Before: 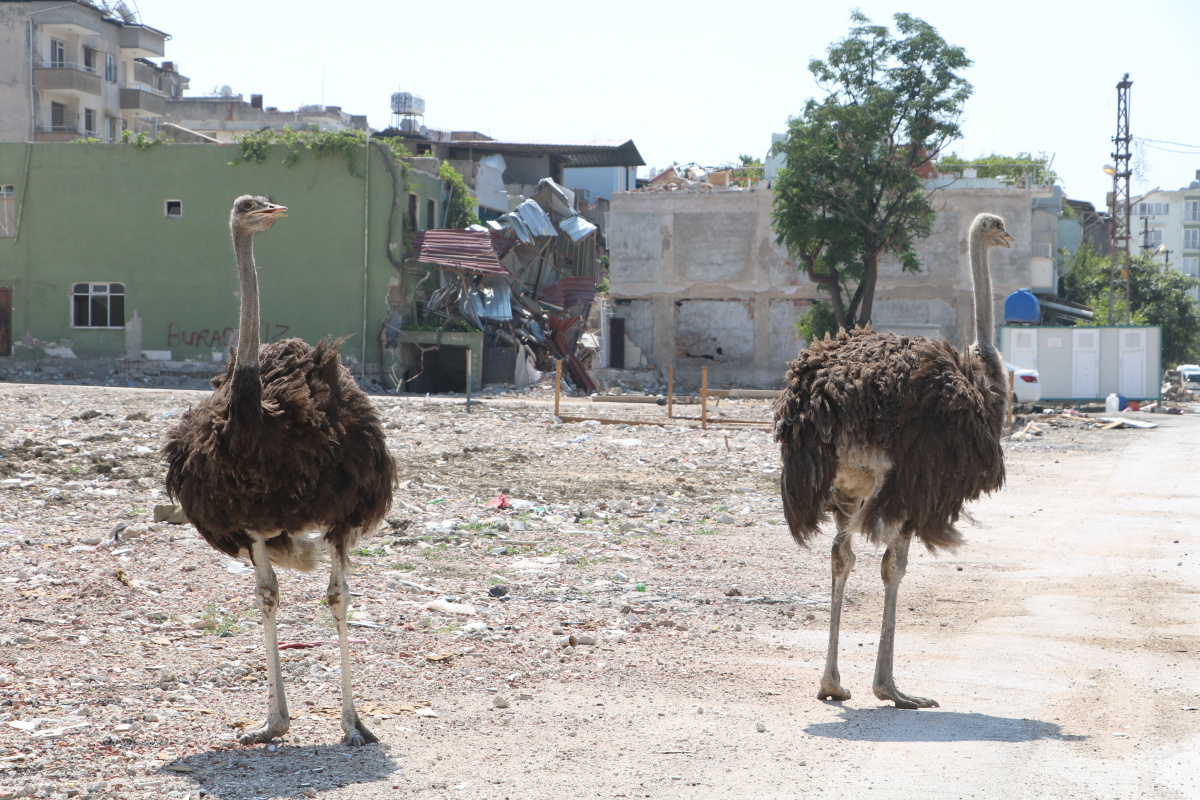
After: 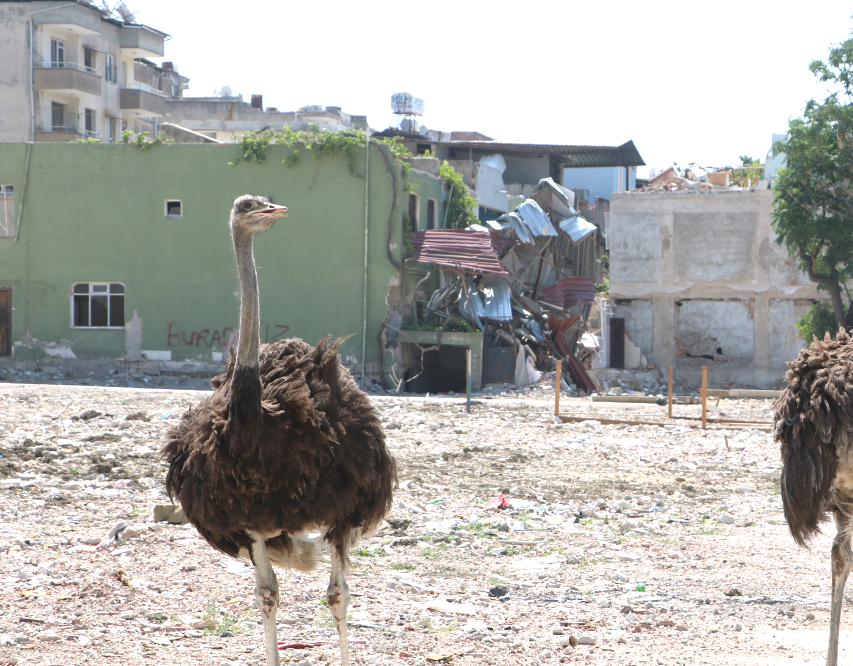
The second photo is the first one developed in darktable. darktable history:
exposure: black level correction 0, exposure 0.5 EV, compensate exposure bias true, compensate highlight preservation false
crop: right 28.885%, bottom 16.626%
